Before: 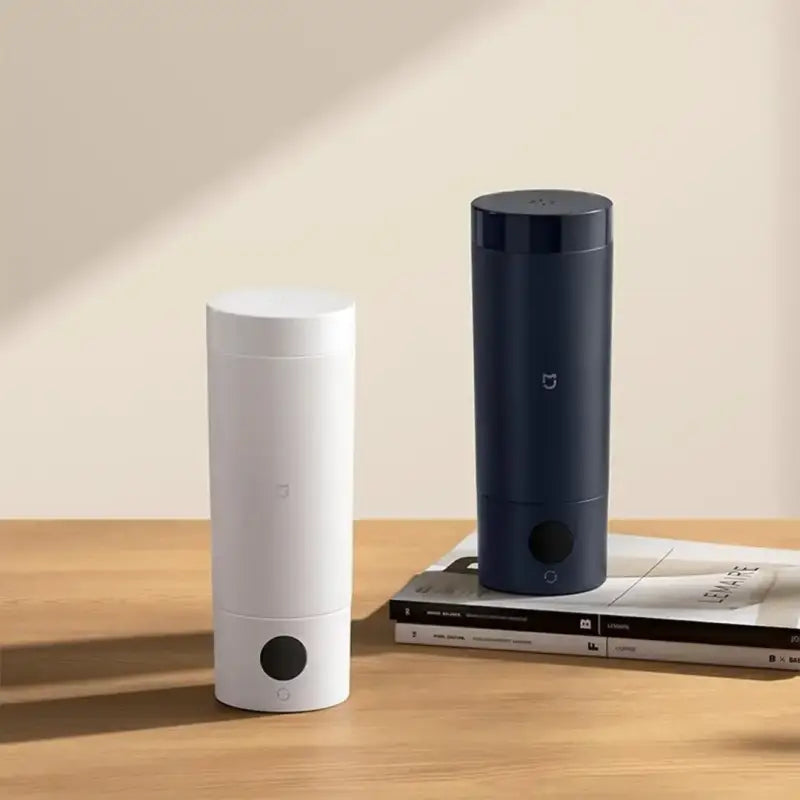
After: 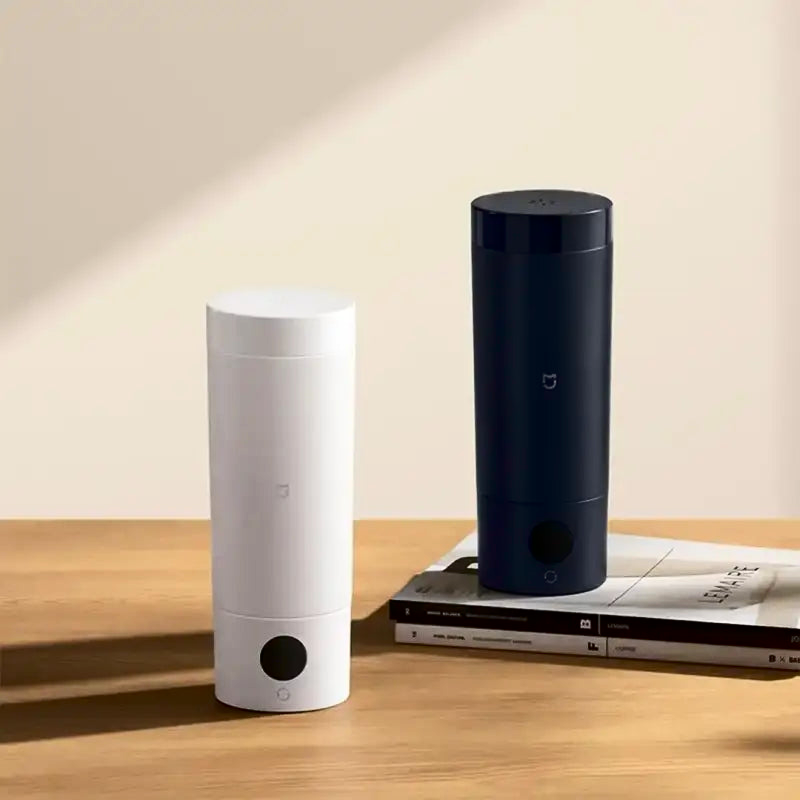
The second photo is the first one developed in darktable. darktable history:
contrast brightness saturation: contrast 0.2, brightness -0.11, saturation 0.1
